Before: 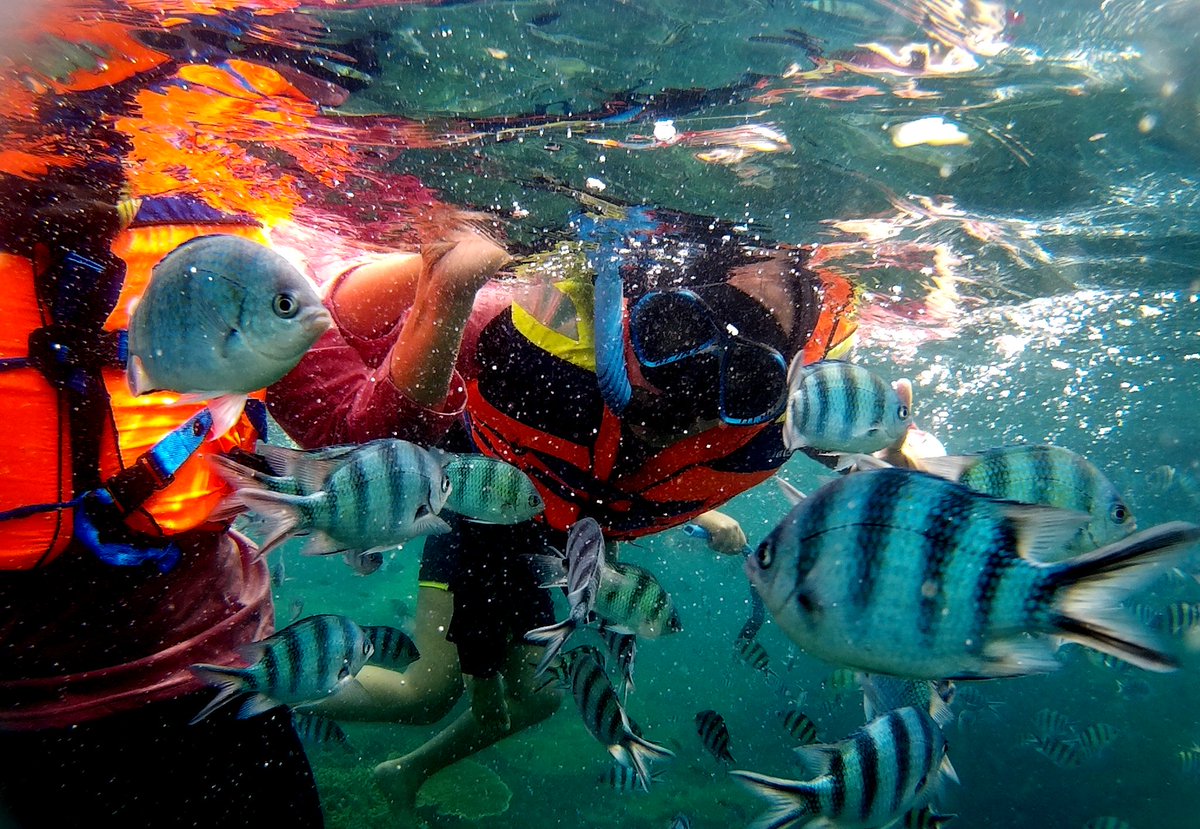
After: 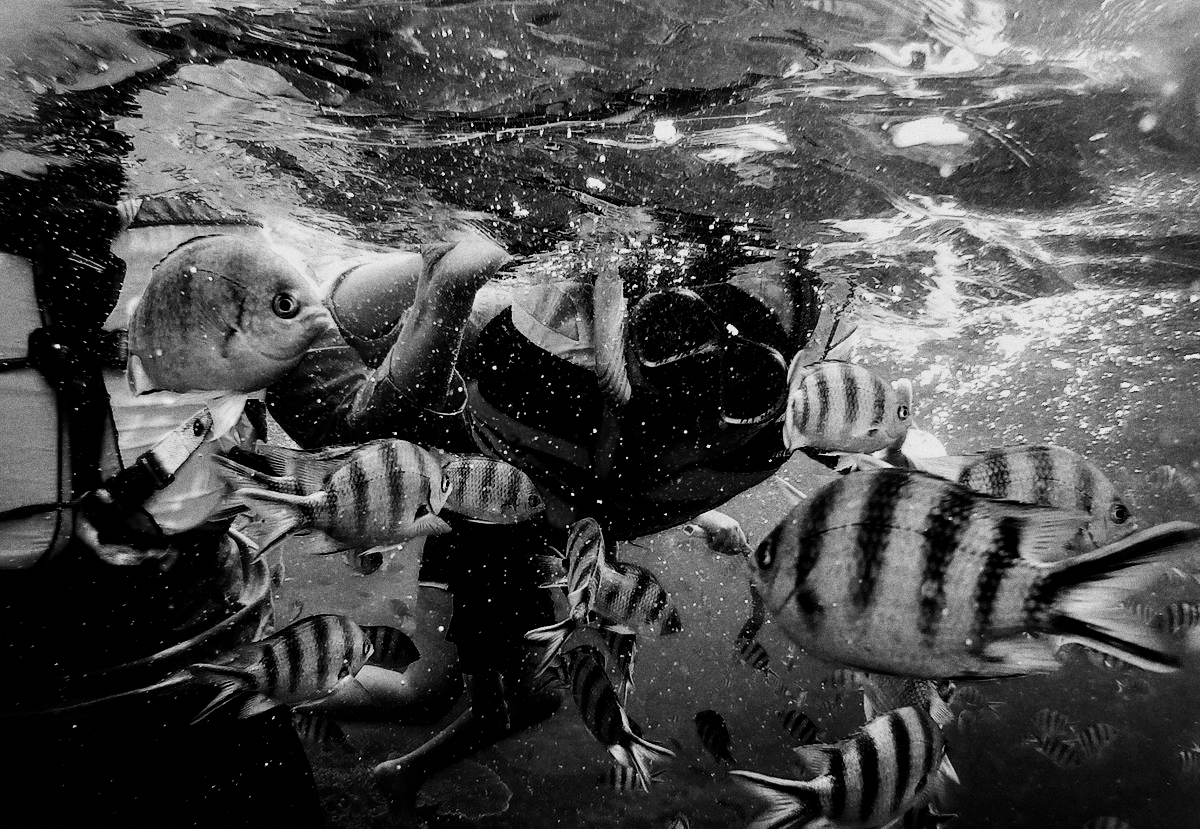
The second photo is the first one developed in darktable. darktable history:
contrast equalizer: octaves 7, y [[0.6 ×6], [0.55 ×6], [0 ×6], [0 ×6], [0 ×6]], mix 0.29
color calibration "_builtin_monochrome | ILFORD HP5+": output gray [0.253, 0.26, 0.487, 0], gray › normalize channels true, illuminant same as pipeline (D50), adaptation XYZ, x 0.346, y 0.359, gamut compression 0
color balance rgb: global offset › luminance -0.51%, perceptual saturation grading › global saturation 27.53%, perceptual saturation grading › highlights -25%, perceptual saturation grading › shadows 25%, perceptual brilliance grading › highlights 6.62%, perceptual brilliance grading › mid-tones 17.07%, perceptual brilliance grading › shadows -5.23%
grain "silver grain": coarseness 0.09 ISO, strength 40%
haze removal: adaptive false
sigmoid: contrast 1.69, skew -0.23, preserve hue 0%, red attenuation 0.1, red rotation 0.035, green attenuation 0.1, green rotation -0.017, blue attenuation 0.15, blue rotation -0.052, base primaries Rec2020
exposure "_builtin_magic lantern defaults": compensate highlight preservation false
